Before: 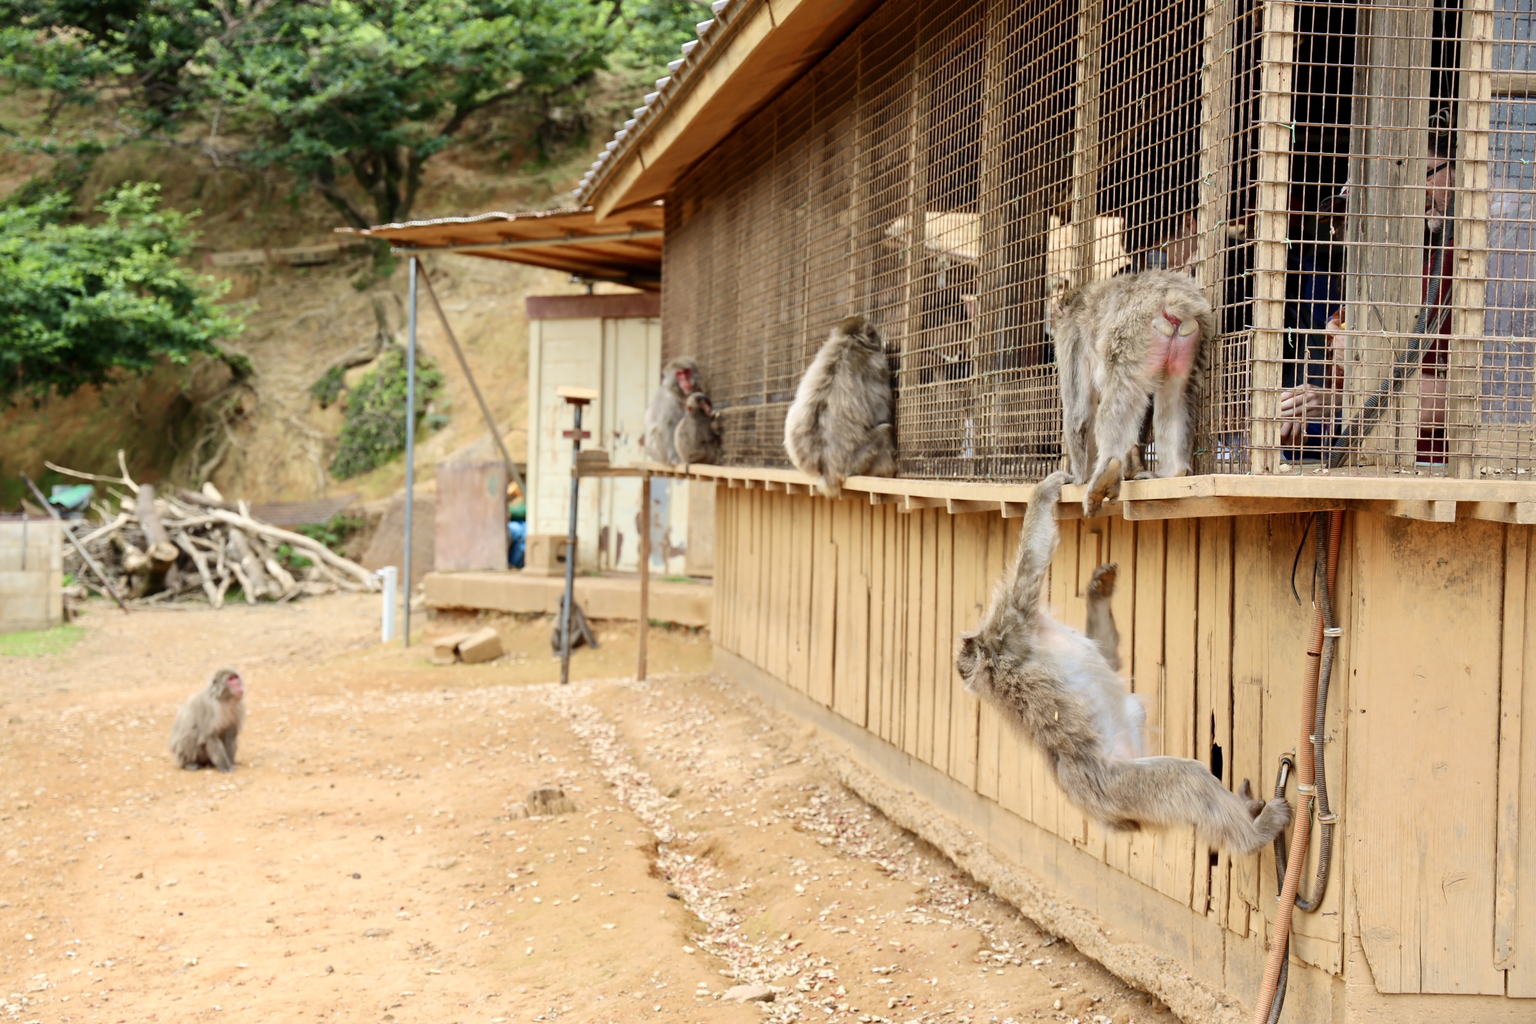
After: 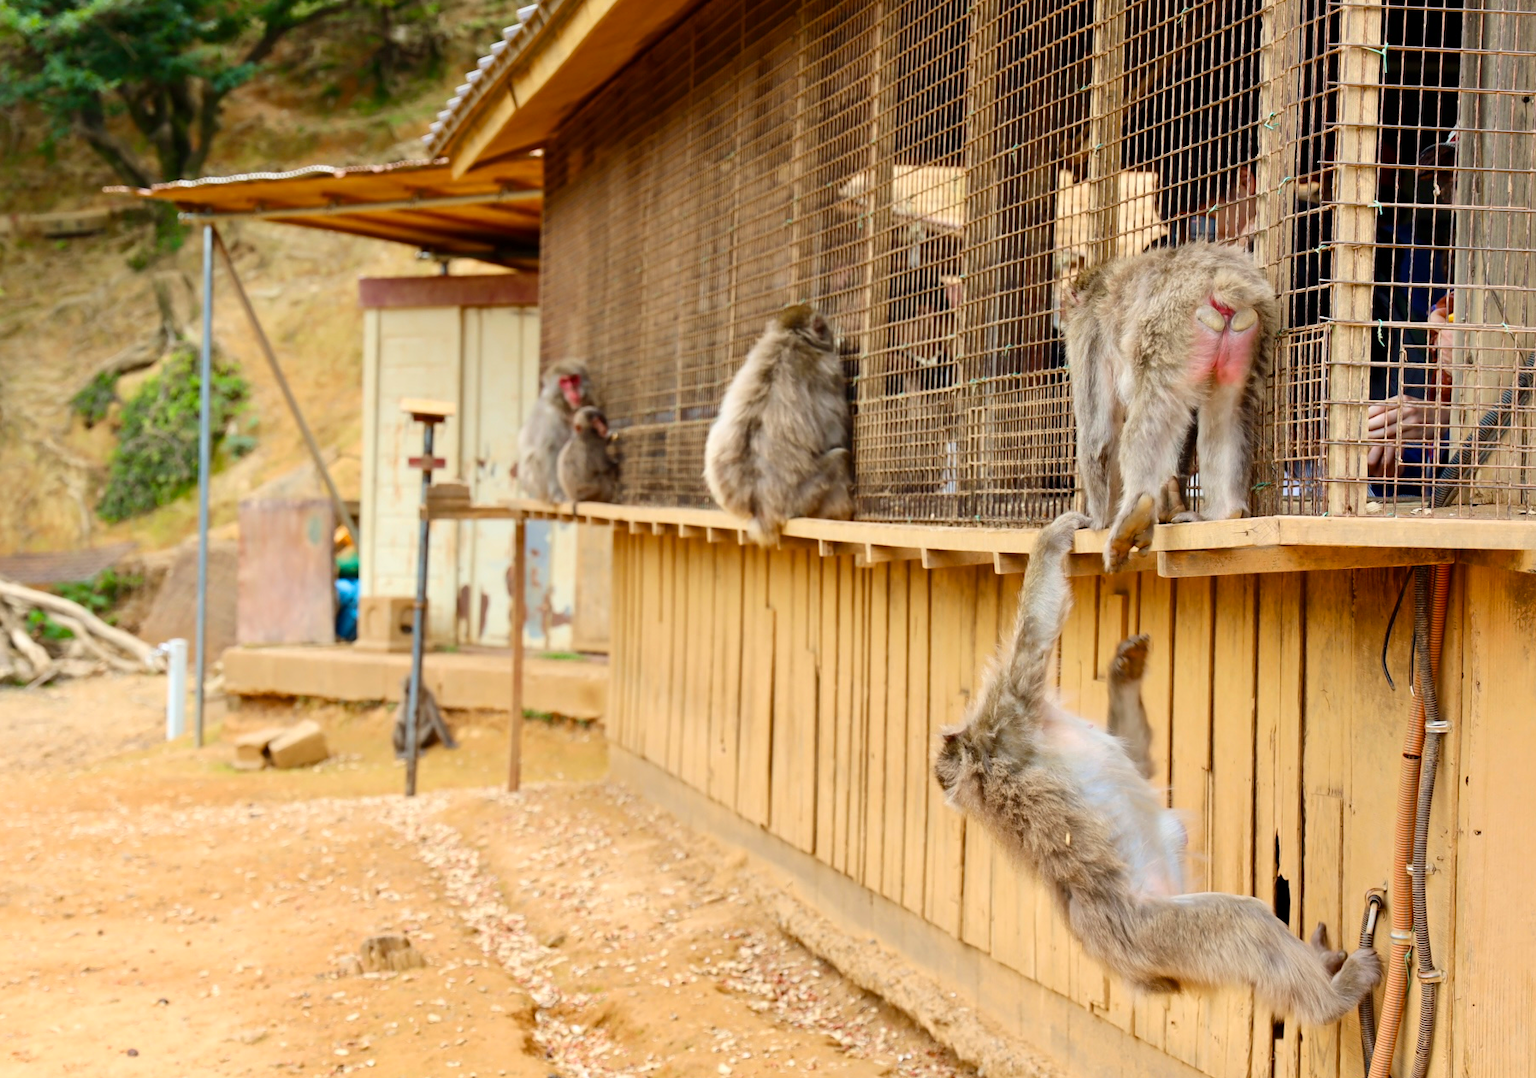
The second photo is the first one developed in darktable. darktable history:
color balance rgb: linear chroma grading › global chroma 6.48%, perceptual saturation grading › global saturation 12.96%, global vibrance 6.02%
crop: left 16.768%, top 8.653%, right 8.362%, bottom 12.485%
